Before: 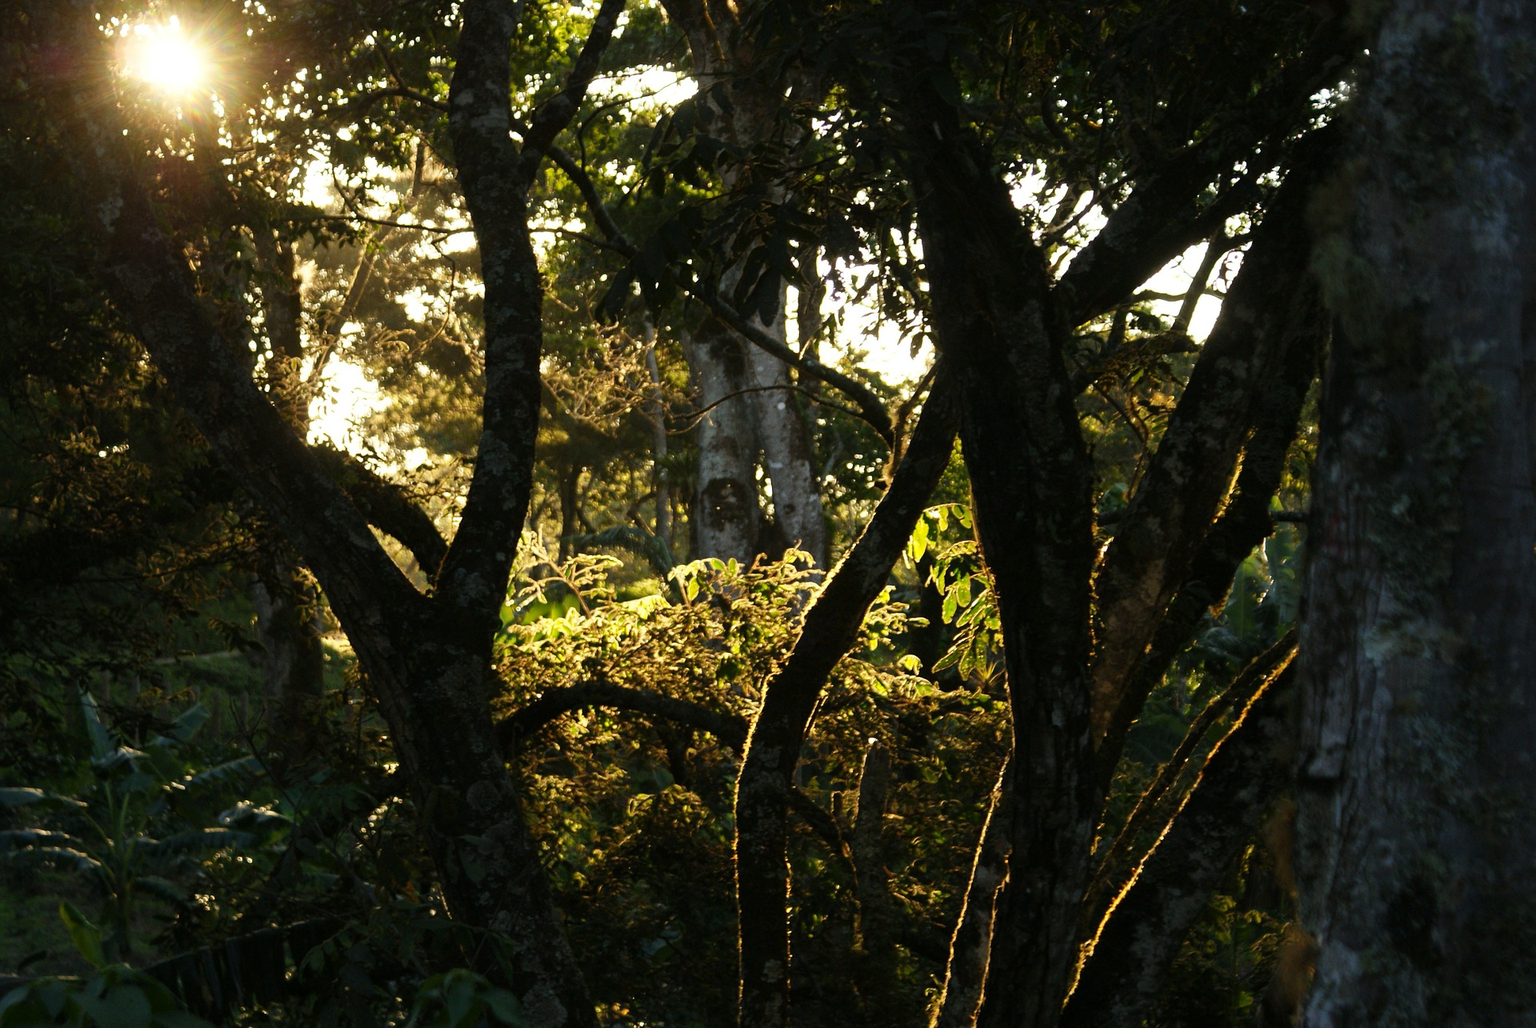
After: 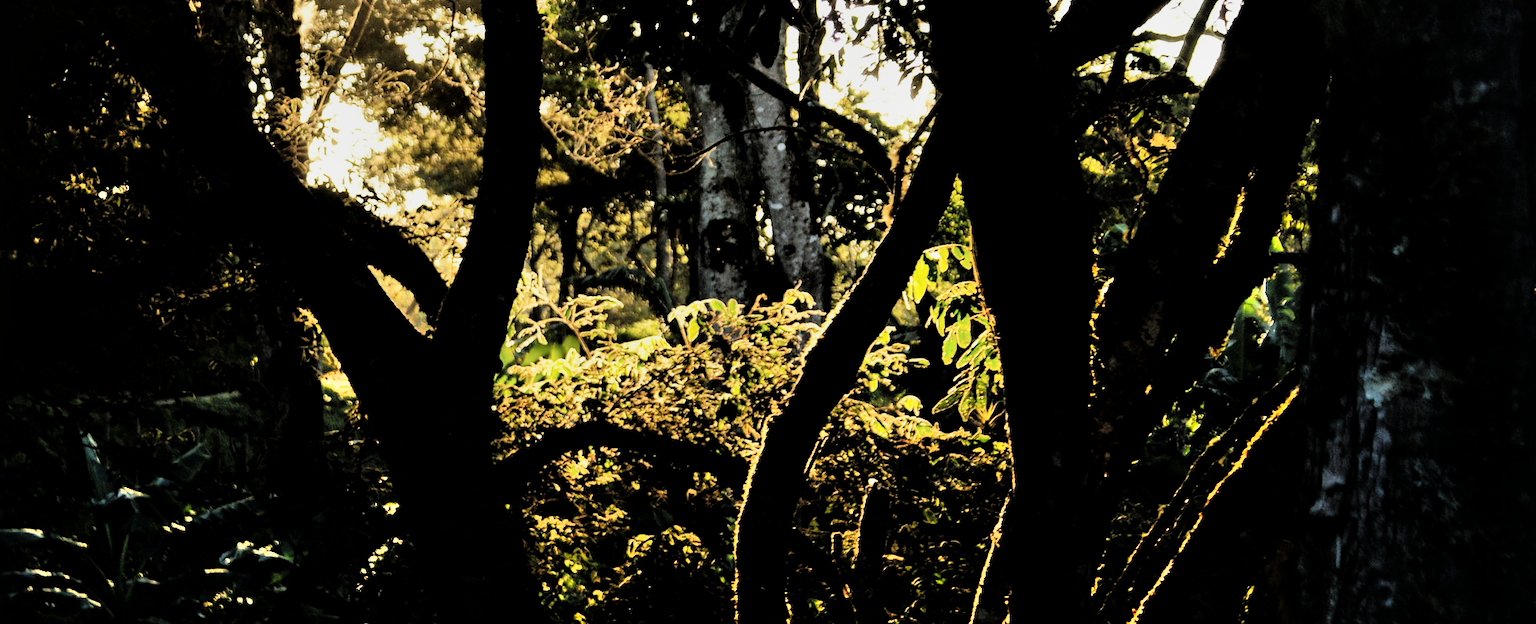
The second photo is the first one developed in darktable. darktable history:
filmic rgb: black relative exposure -5 EV, hardness 2.88, contrast 1.4, highlights saturation mix -30%
local contrast: mode bilateral grid, contrast 20, coarseness 100, detail 150%, midtone range 0.2
shadows and highlights: shadows 53, soften with gaussian
crop and rotate: top 25.357%, bottom 13.942%
